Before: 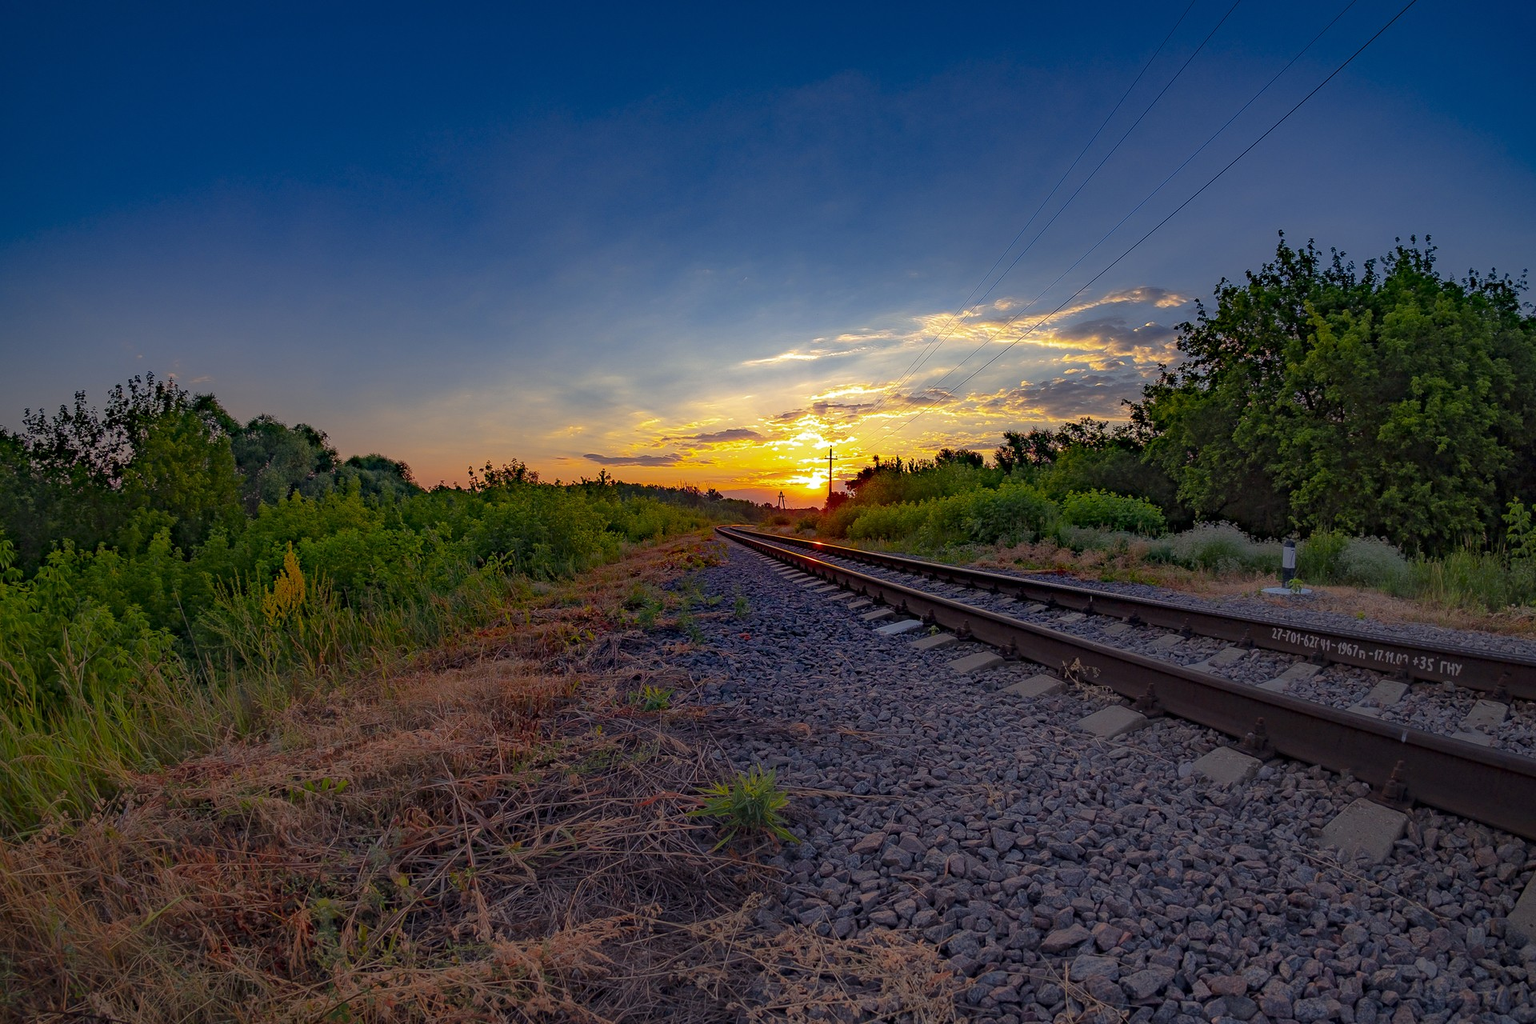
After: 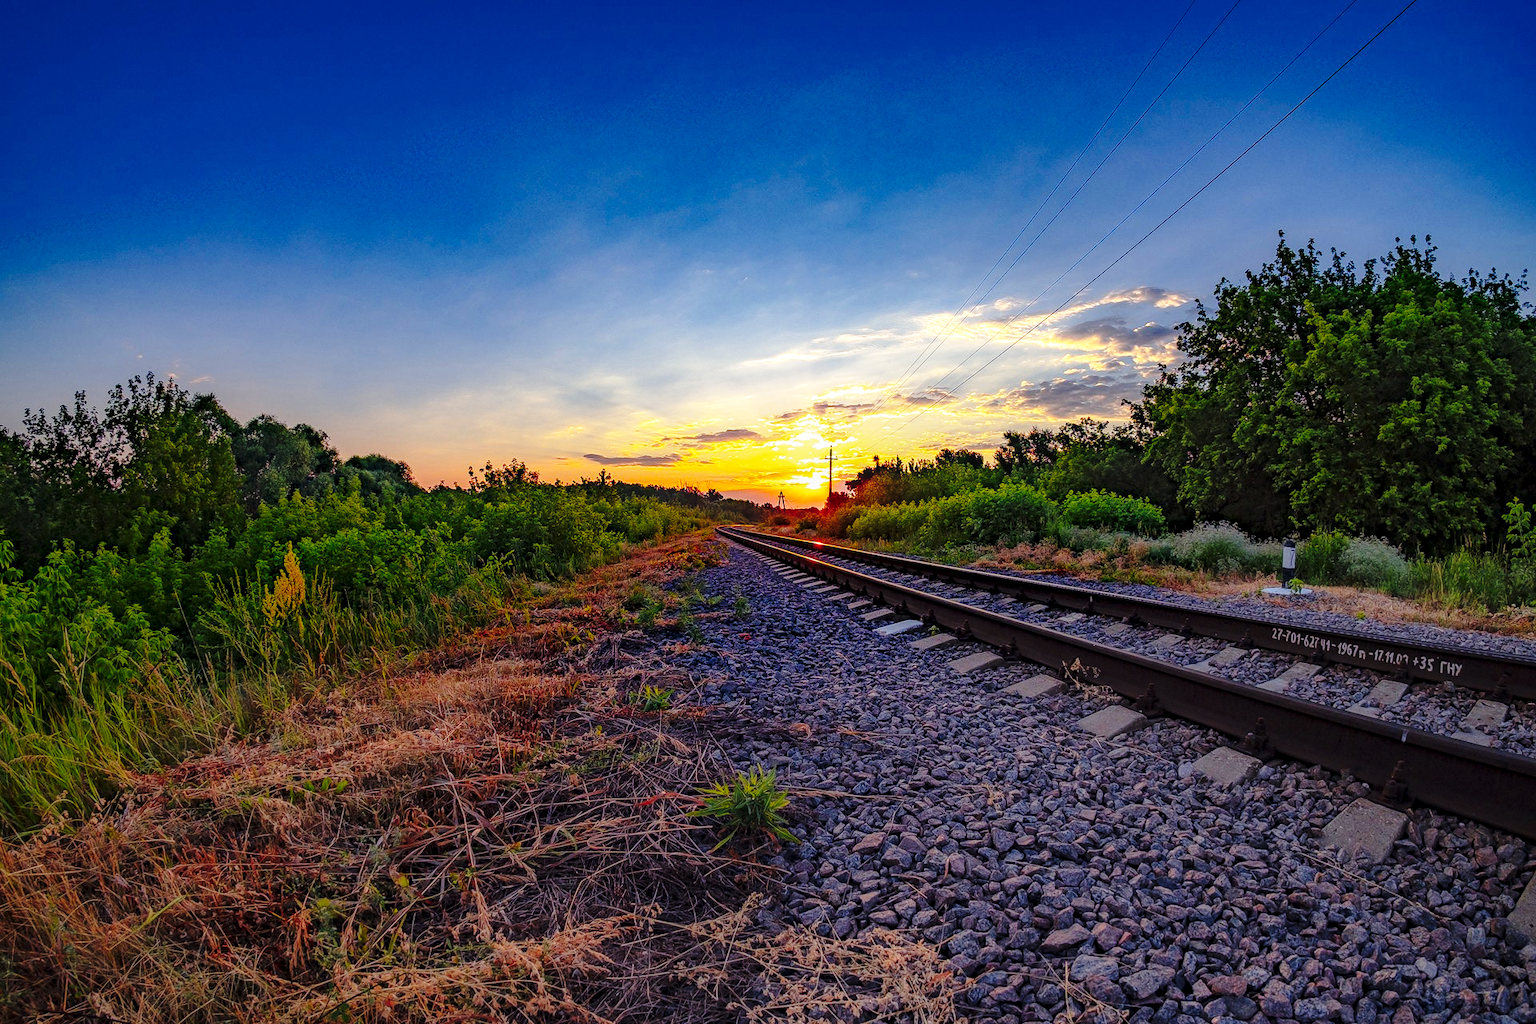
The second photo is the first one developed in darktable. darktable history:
local contrast: on, module defaults
exposure: black level correction 0, exposure 0.2 EV, compensate exposure bias true, compensate highlight preservation false
base curve: curves: ch0 [(0, 0) (0.04, 0.03) (0.133, 0.232) (0.448, 0.748) (0.843, 0.968) (1, 1)], preserve colors none
